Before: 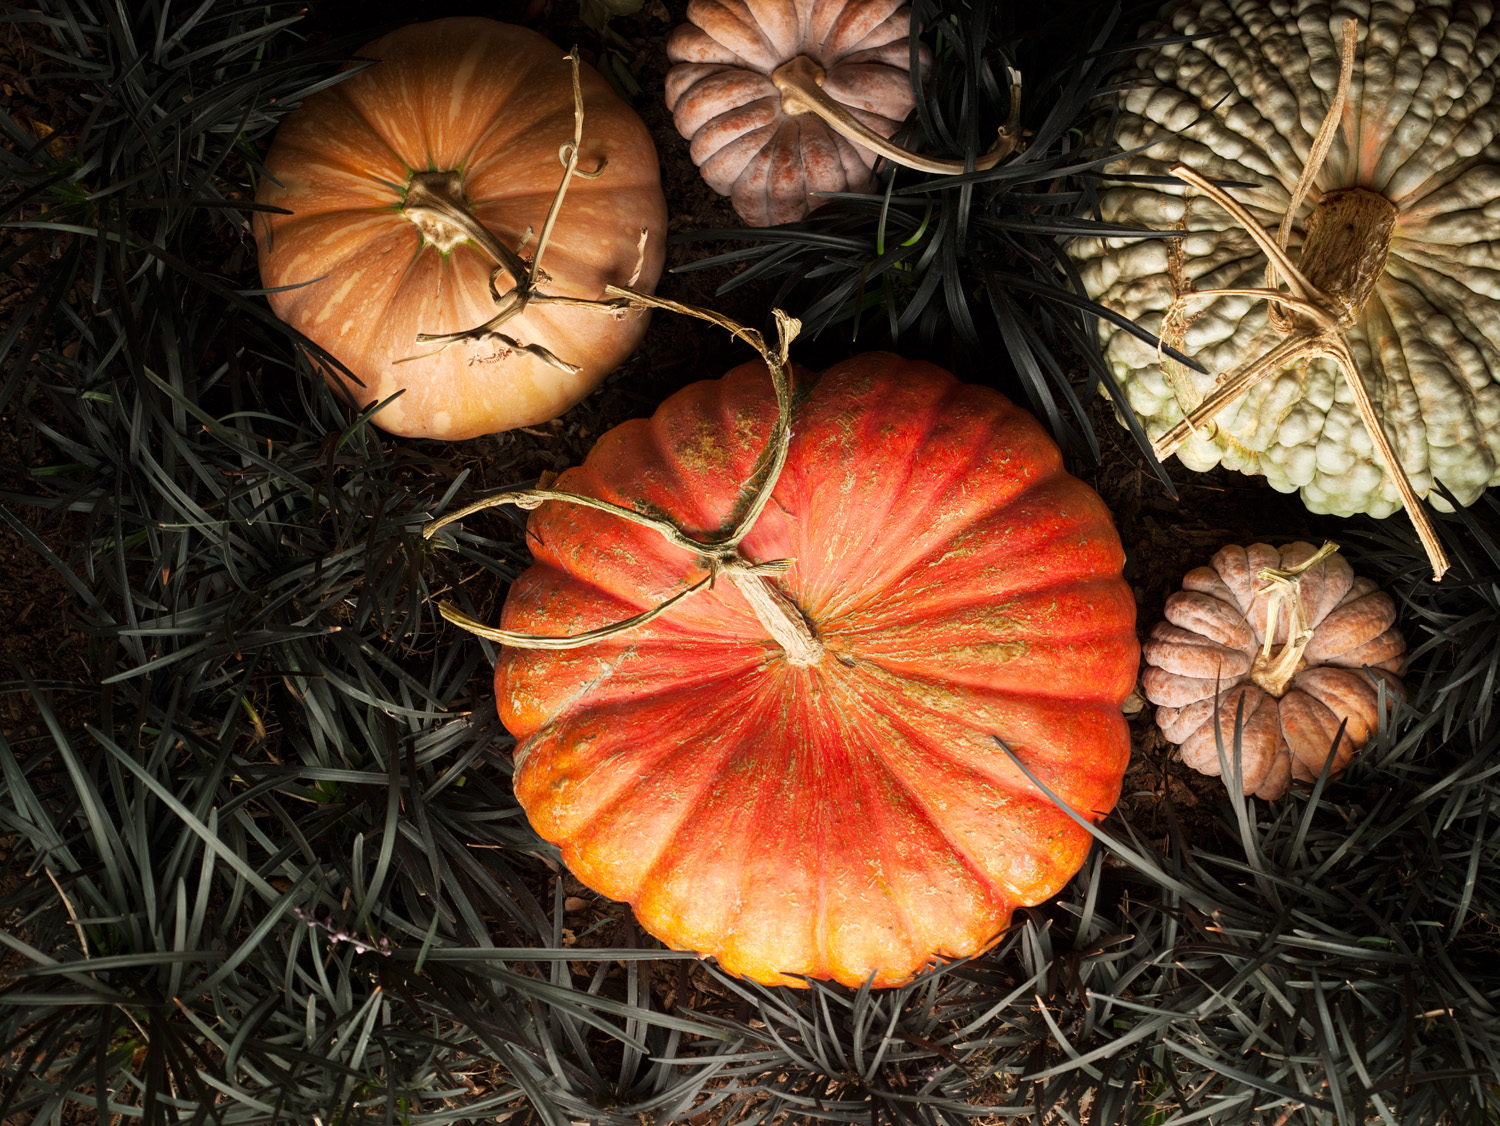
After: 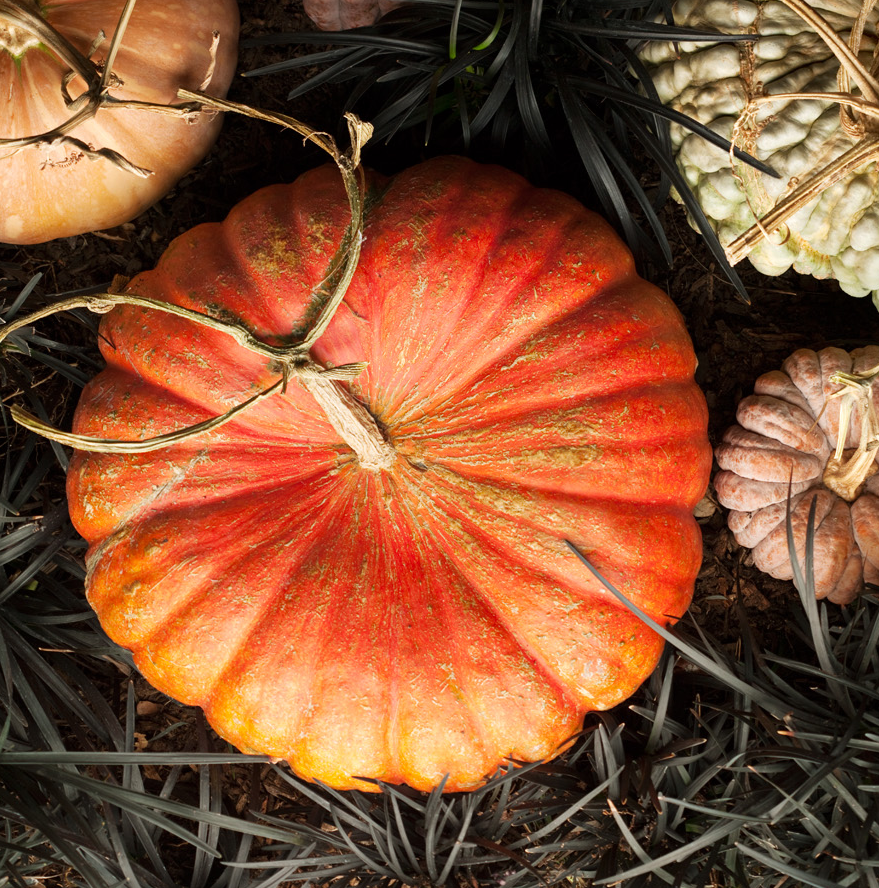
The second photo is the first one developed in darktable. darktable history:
crop and rotate: left 28.583%, top 17.434%, right 12.756%, bottom 3.667%
